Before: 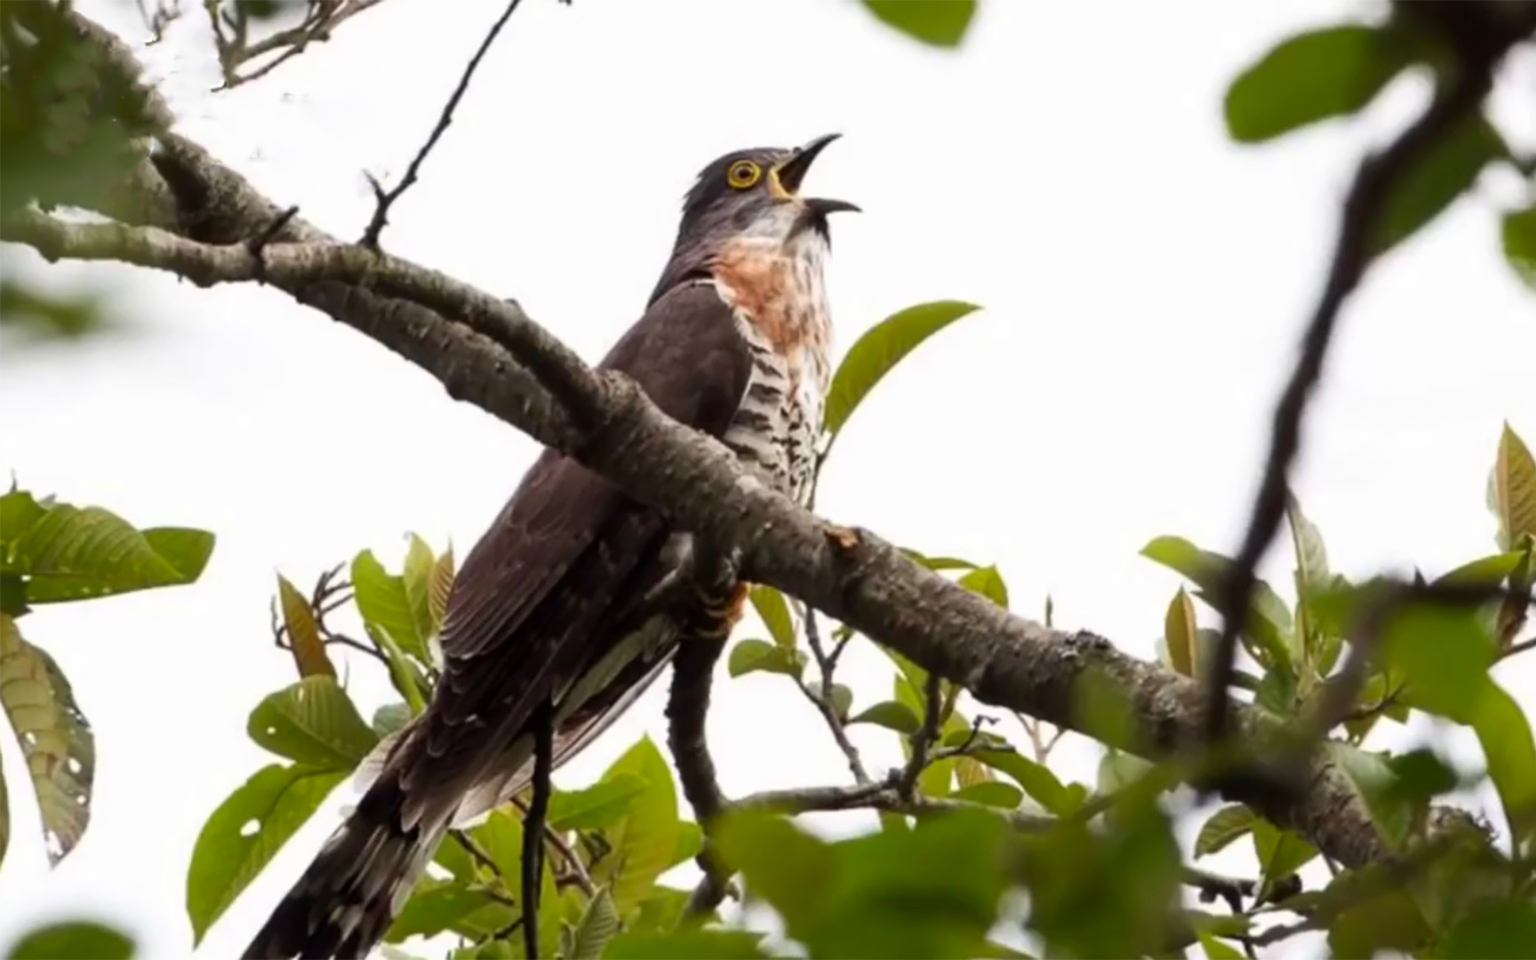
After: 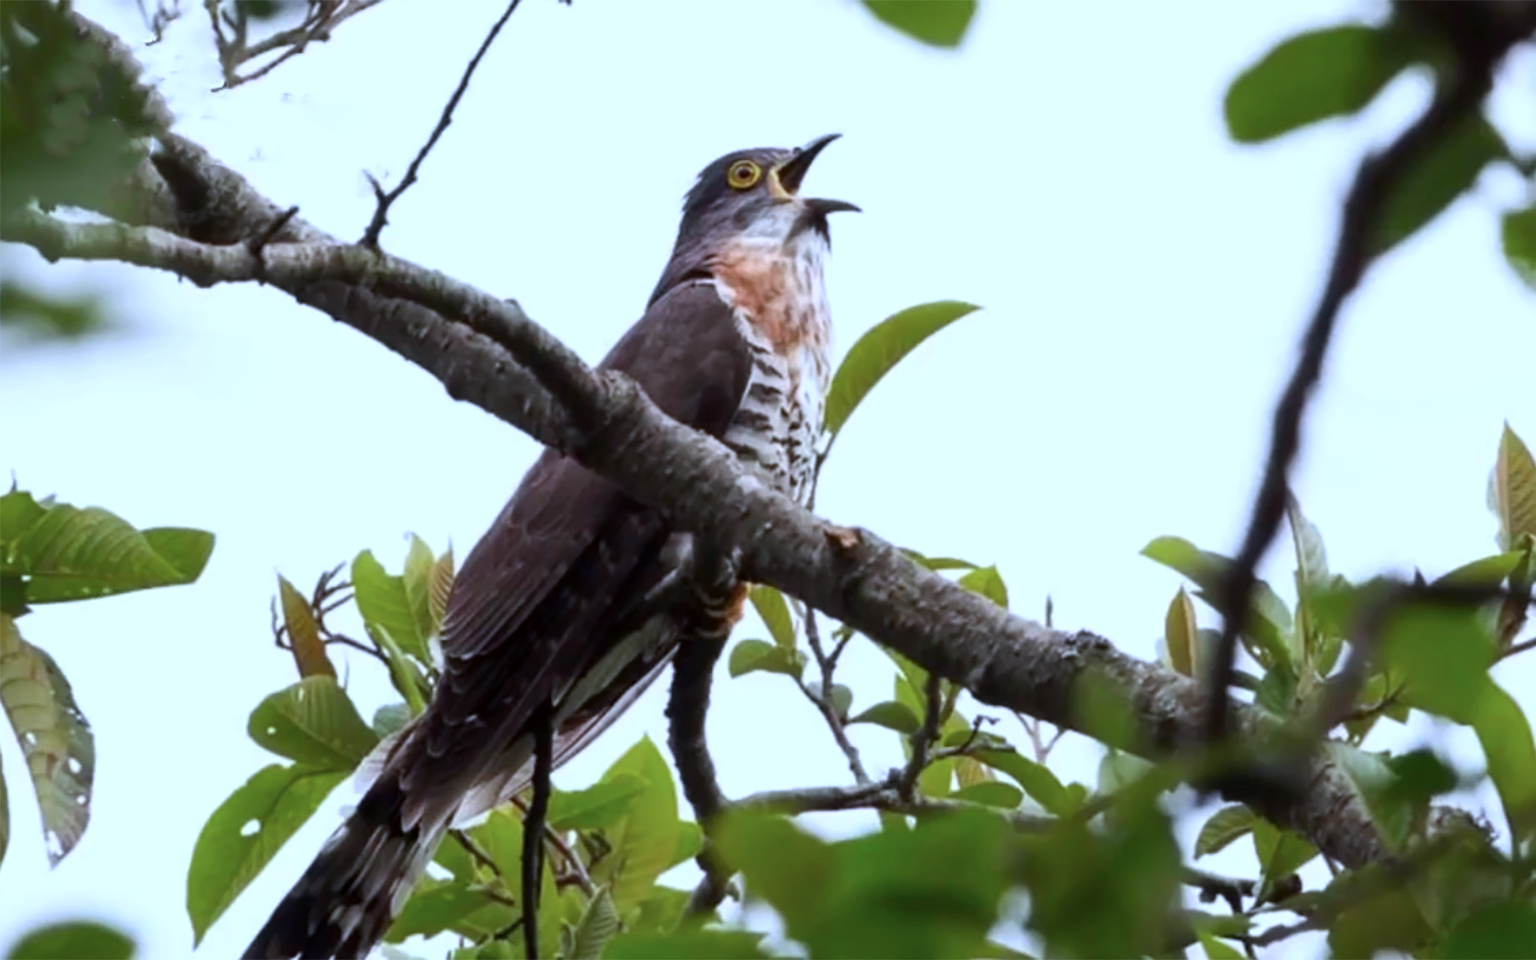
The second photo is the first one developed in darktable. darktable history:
color calibration: illuminant custom, x 0.39, y 0.392, temperature 3857.5 K
